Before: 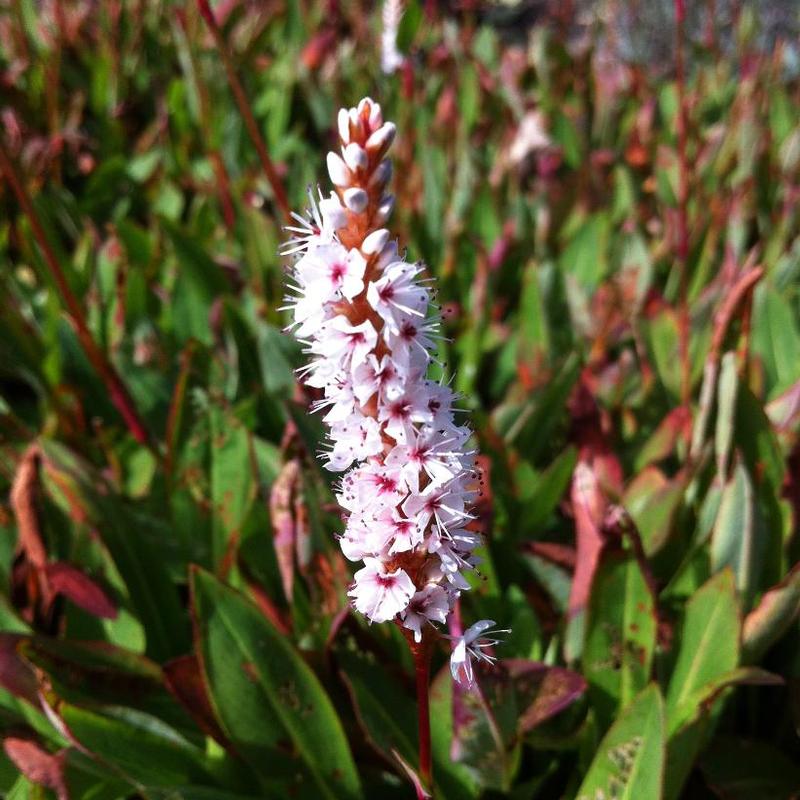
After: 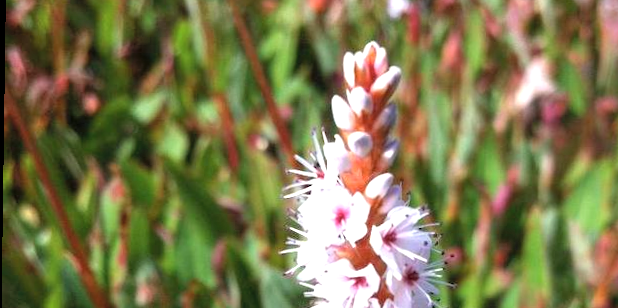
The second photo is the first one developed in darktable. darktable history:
crop: left 0.579%, top 7.627%, right 23.167%, bottom 54.275%
exposure: black level correction 0.001, exposure 0.5 EV, compensate exposure bias true, compensate highlight preservation false
contrast brightness saturation: brightness 0.13
rotate and perspective: rotation 0.8°, automatic cropping off
